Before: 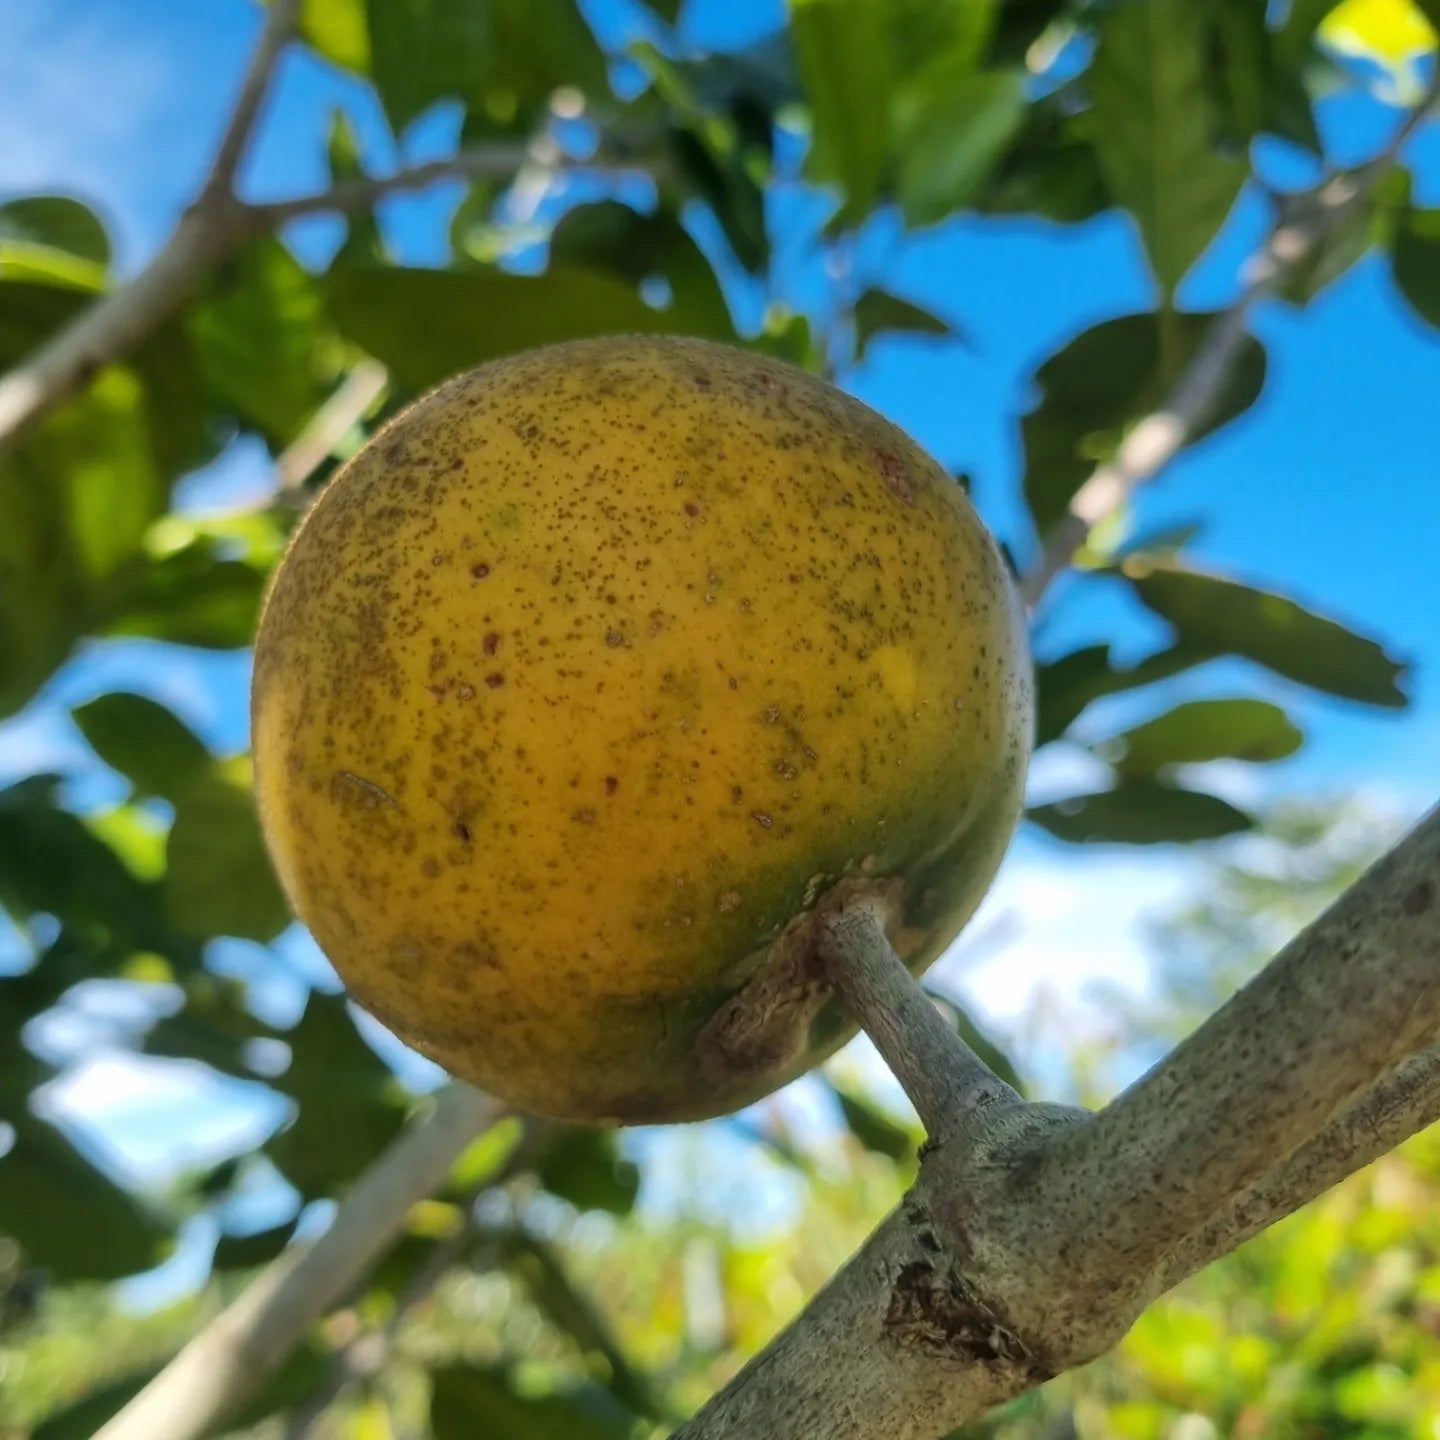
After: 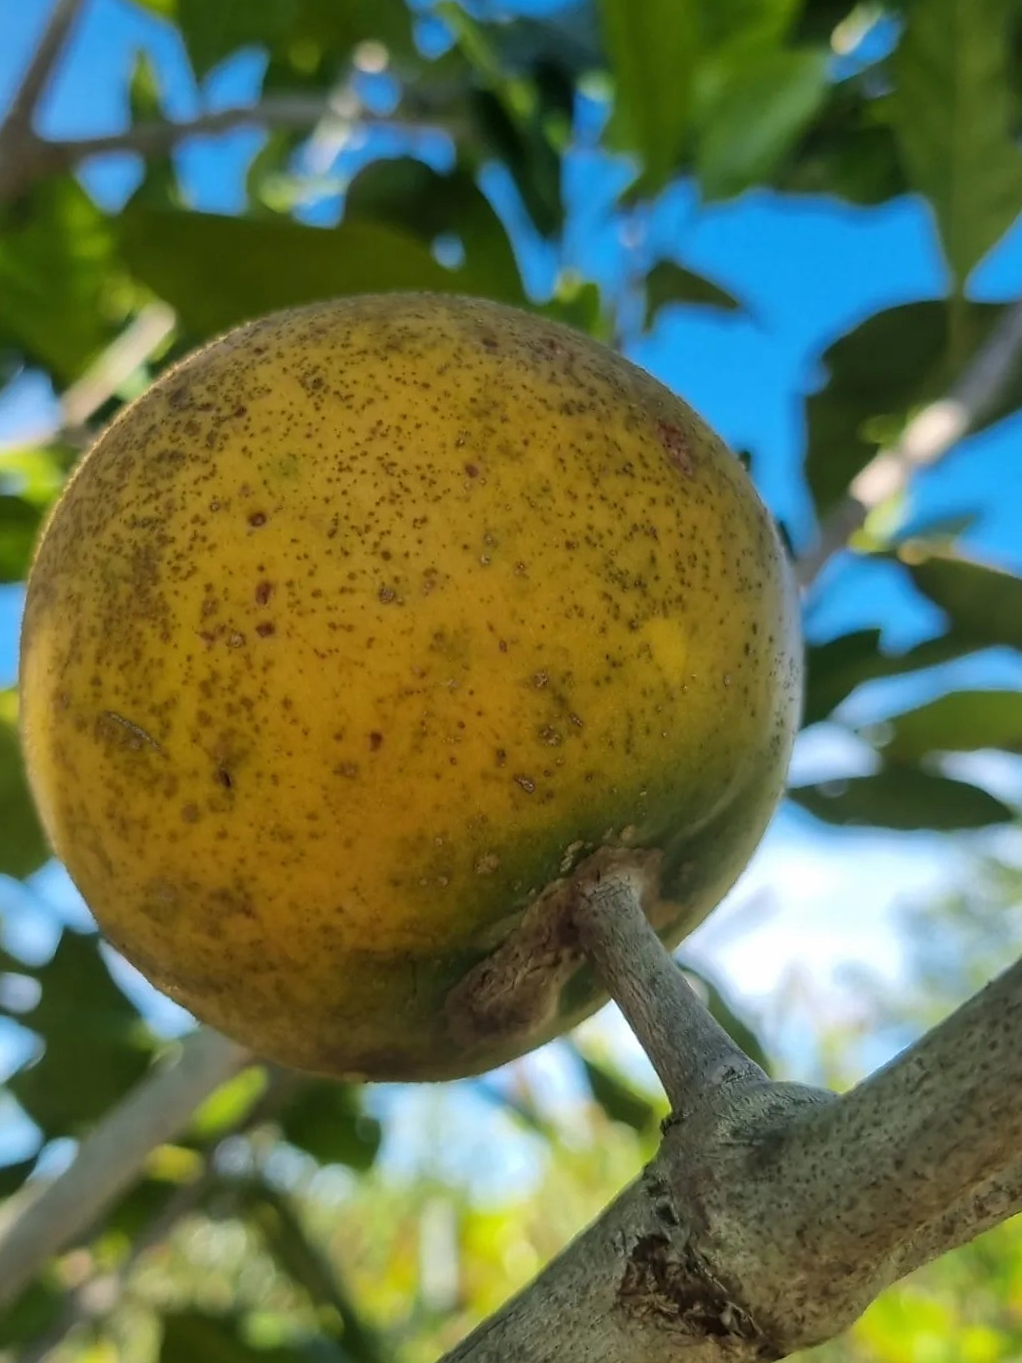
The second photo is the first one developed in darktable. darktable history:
crop and rotate: angle -3.27°, left 14.277%, top 0.028%, right 10.766%, bottom 0.028%
sharpen: radius 1.458, amount 0.398, threshold 1.271
